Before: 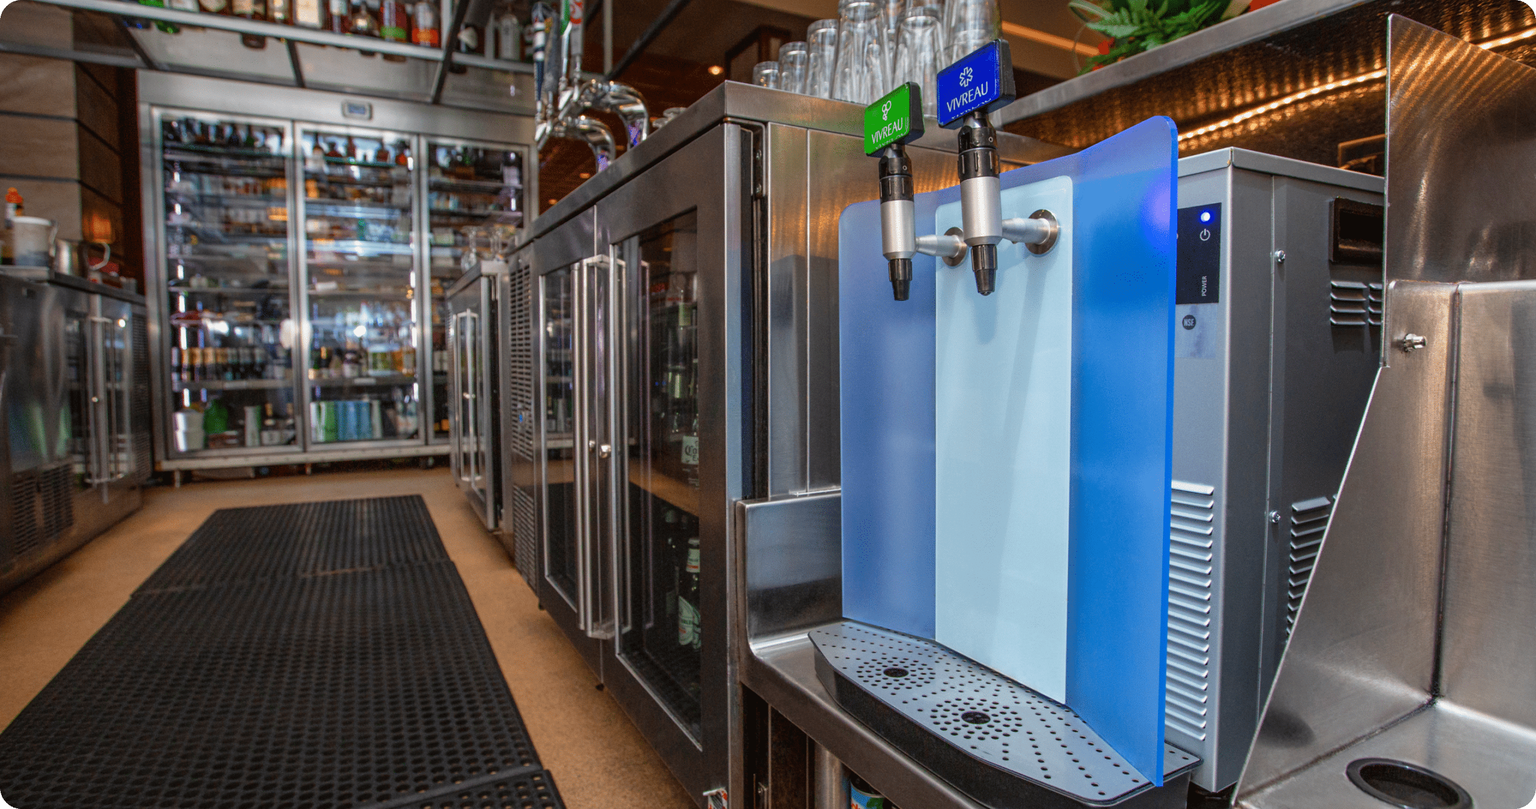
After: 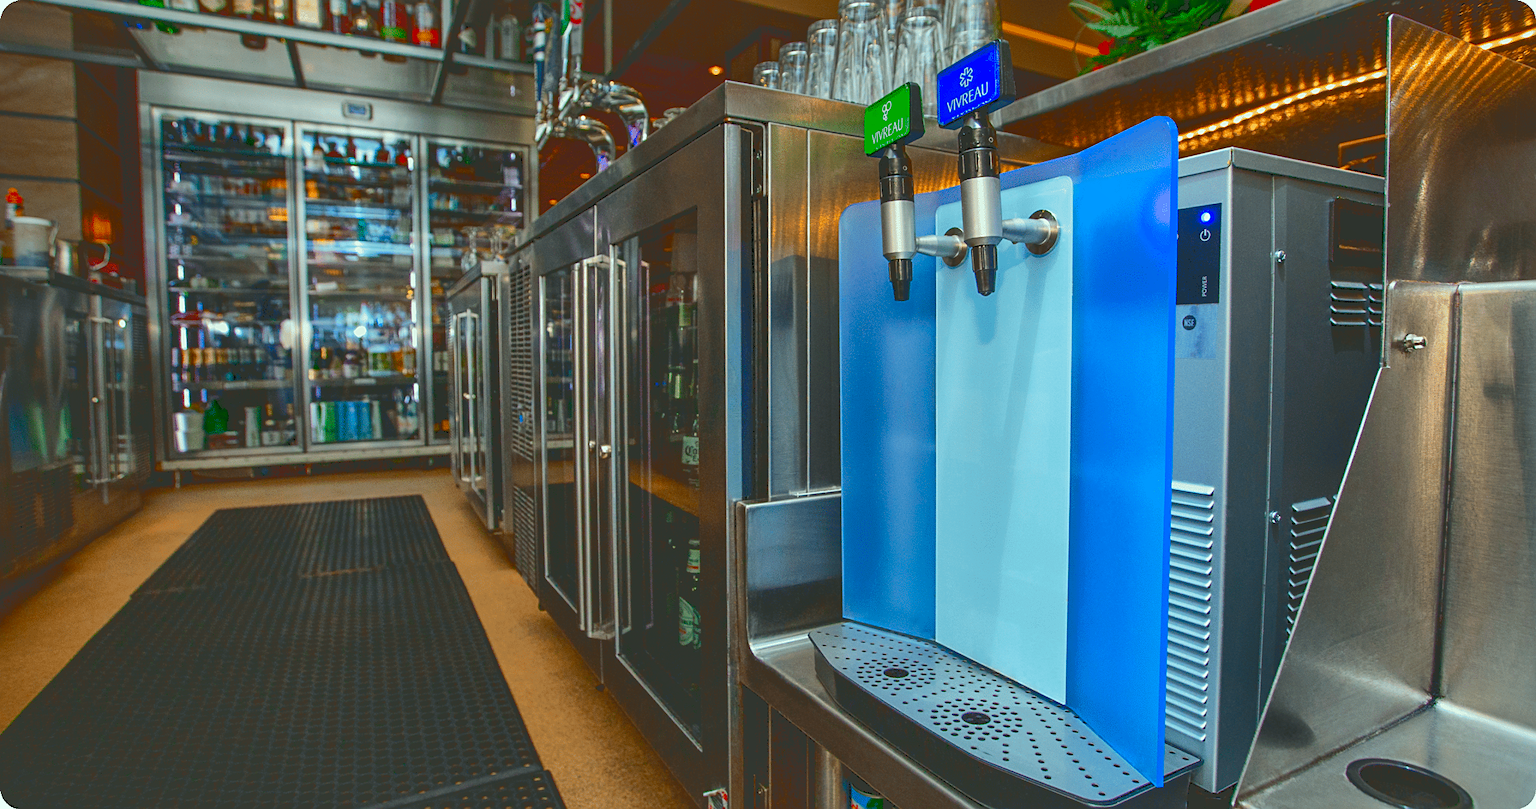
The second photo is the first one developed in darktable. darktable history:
shadows and highlights: on, module defaults
sharpen: on, module defaults
tone curve: curves: ch0 [(0, 0) (0.003, 0.161) (0.011, 0.161) (0.025, 0.161) (0.044, 0.161) (0.069, 0.161) (0.1, 0.161) (0.136, 0.163) (0.177, 0.179) (0.224, 0.207) (0.277, 0.243) (0.335, 0.292) (0.399, 0.361) (0.468, 0.452) (0.543, 0.547) (0.623, 0.638) (0.709, 0.731) (0.801, 0.826) (0.898, 0.911) (1, 1)], color space Lab, independent channels, preserve colors none
color correction: highlights a* -7.47, highlights b* 1.5, shadows a* -2.93, saturation 1.41
